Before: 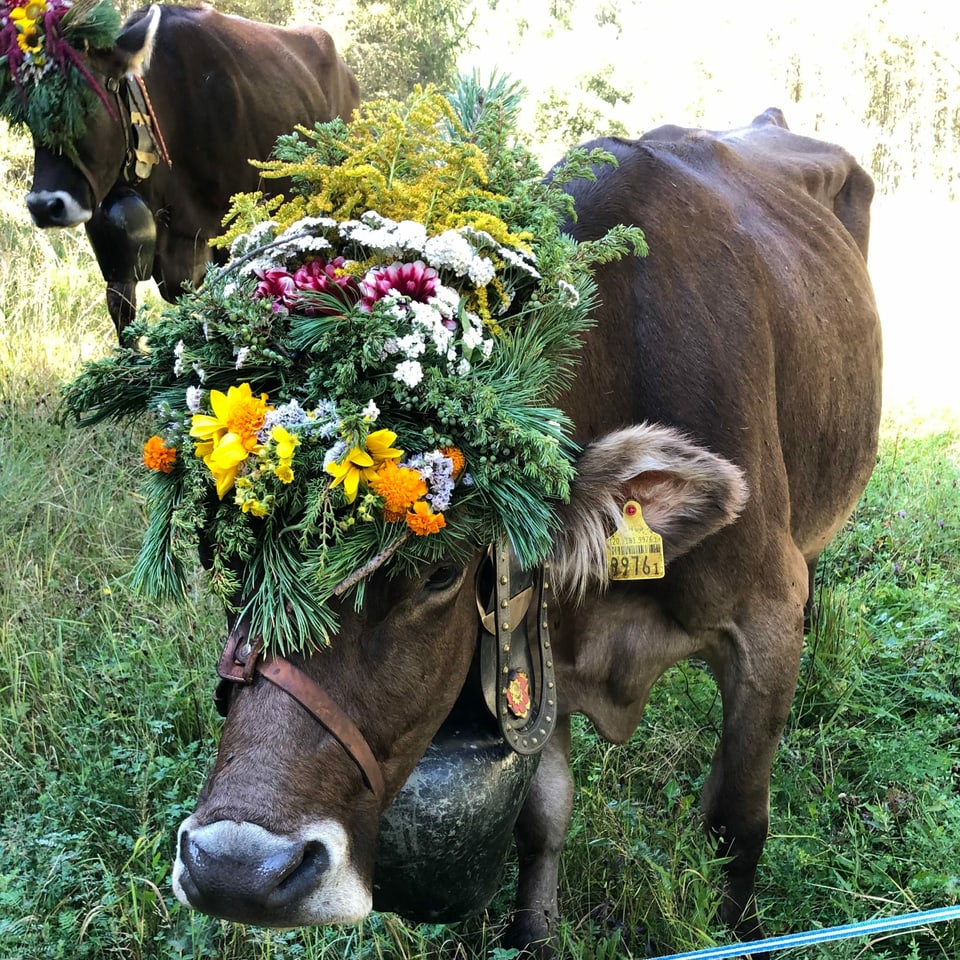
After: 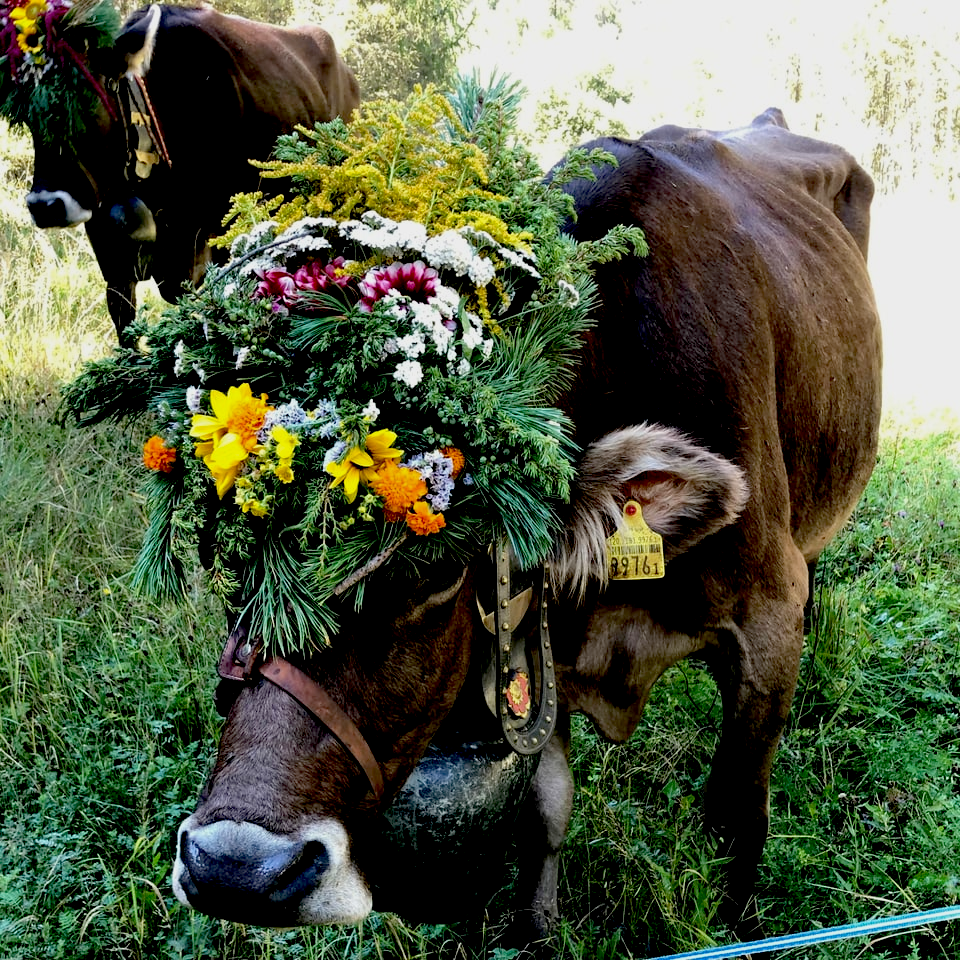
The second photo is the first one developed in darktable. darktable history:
exposure: black level correction 0.046, exposure -0.228 EV
